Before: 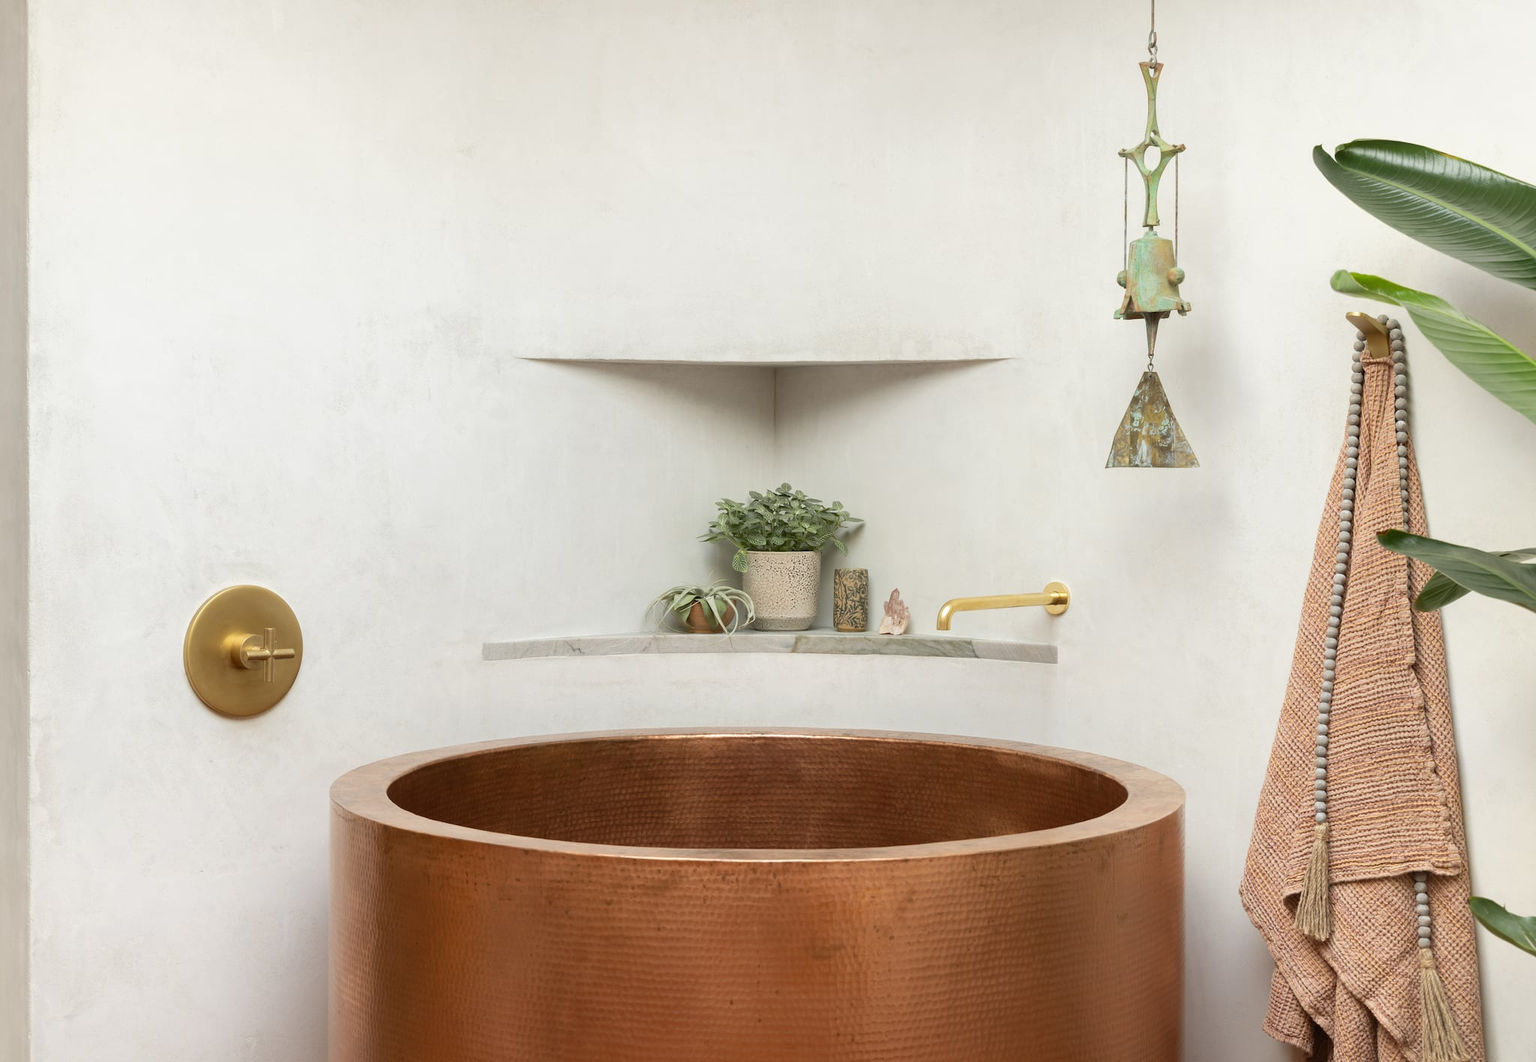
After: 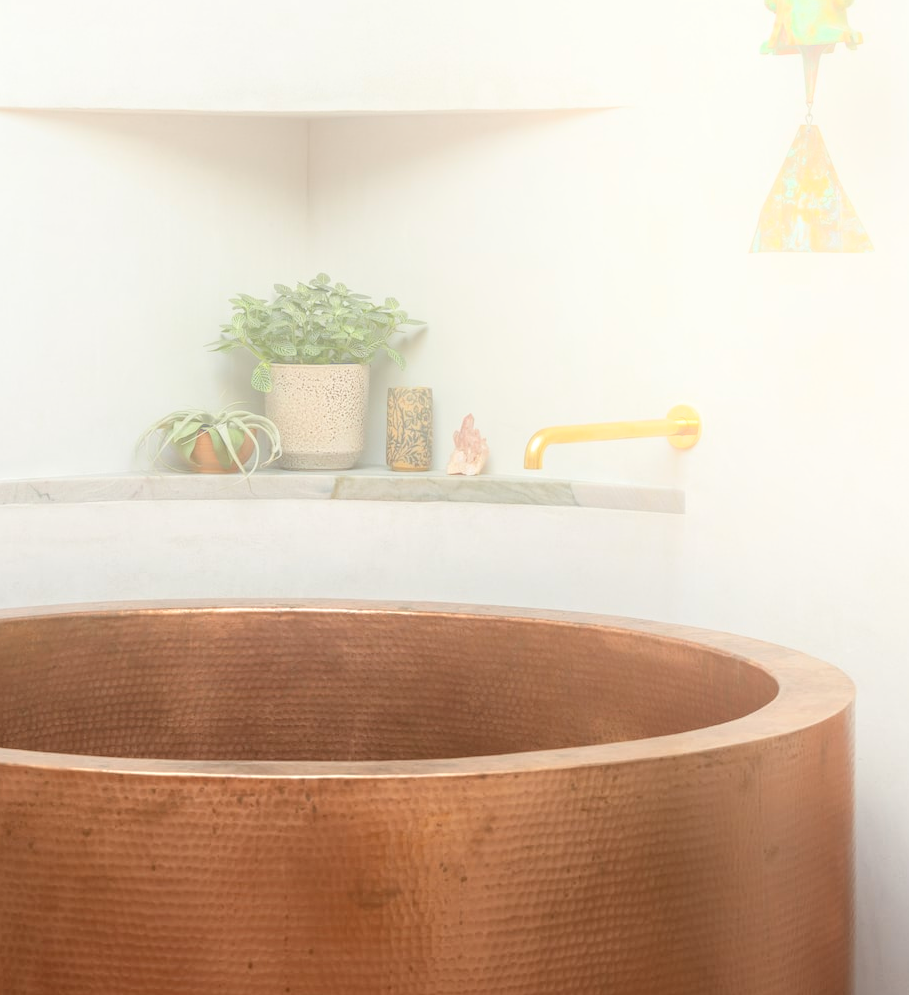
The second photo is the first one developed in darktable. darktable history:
local contrast: on, module defaults
crop: left 35.432%, top 26.233%, right 20.145%, bottom 3.432%
bloom: size 40%
